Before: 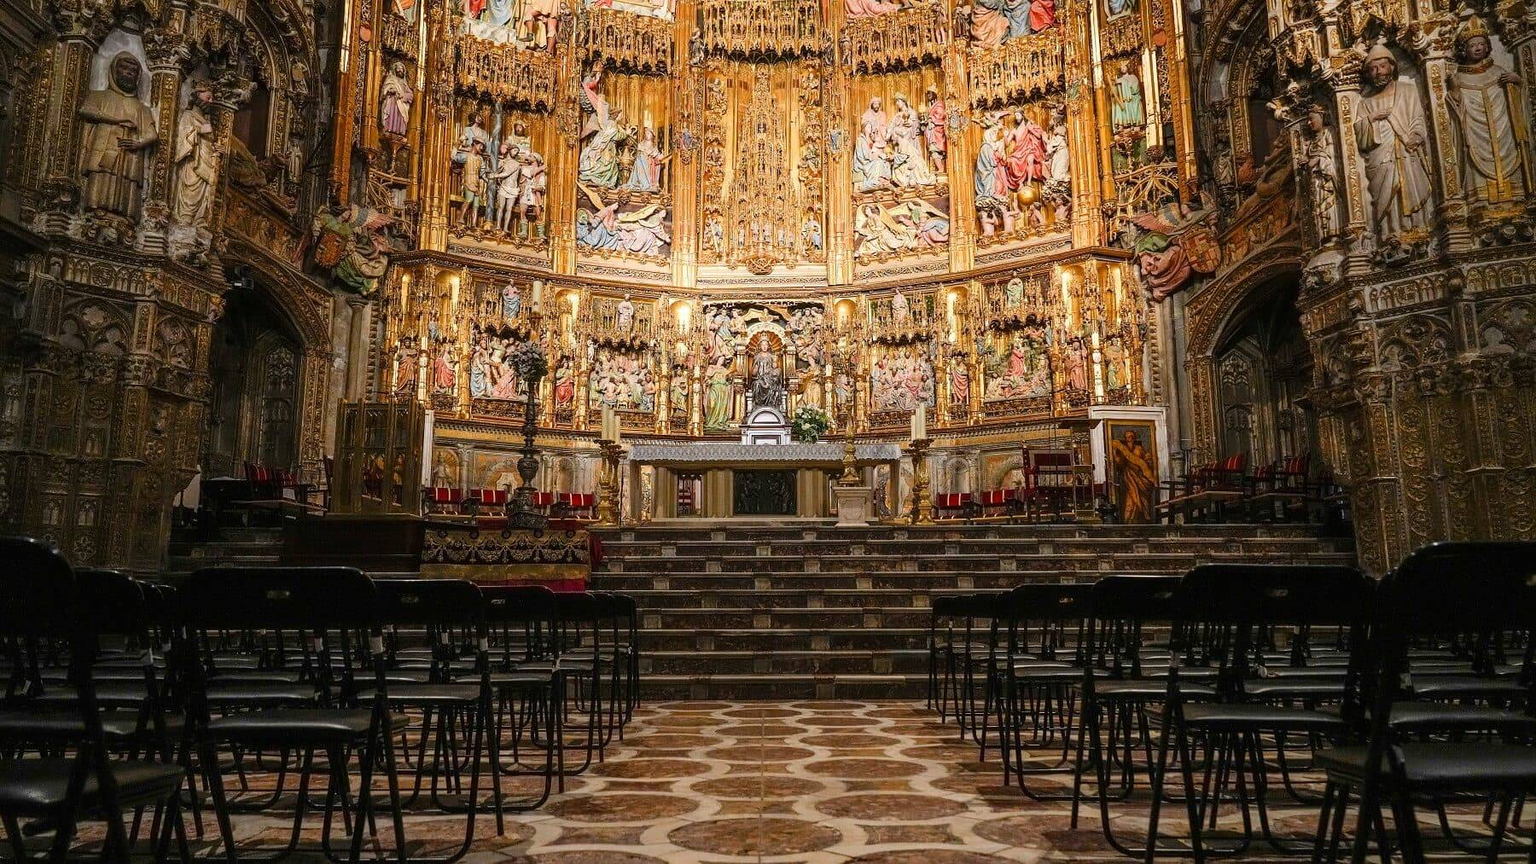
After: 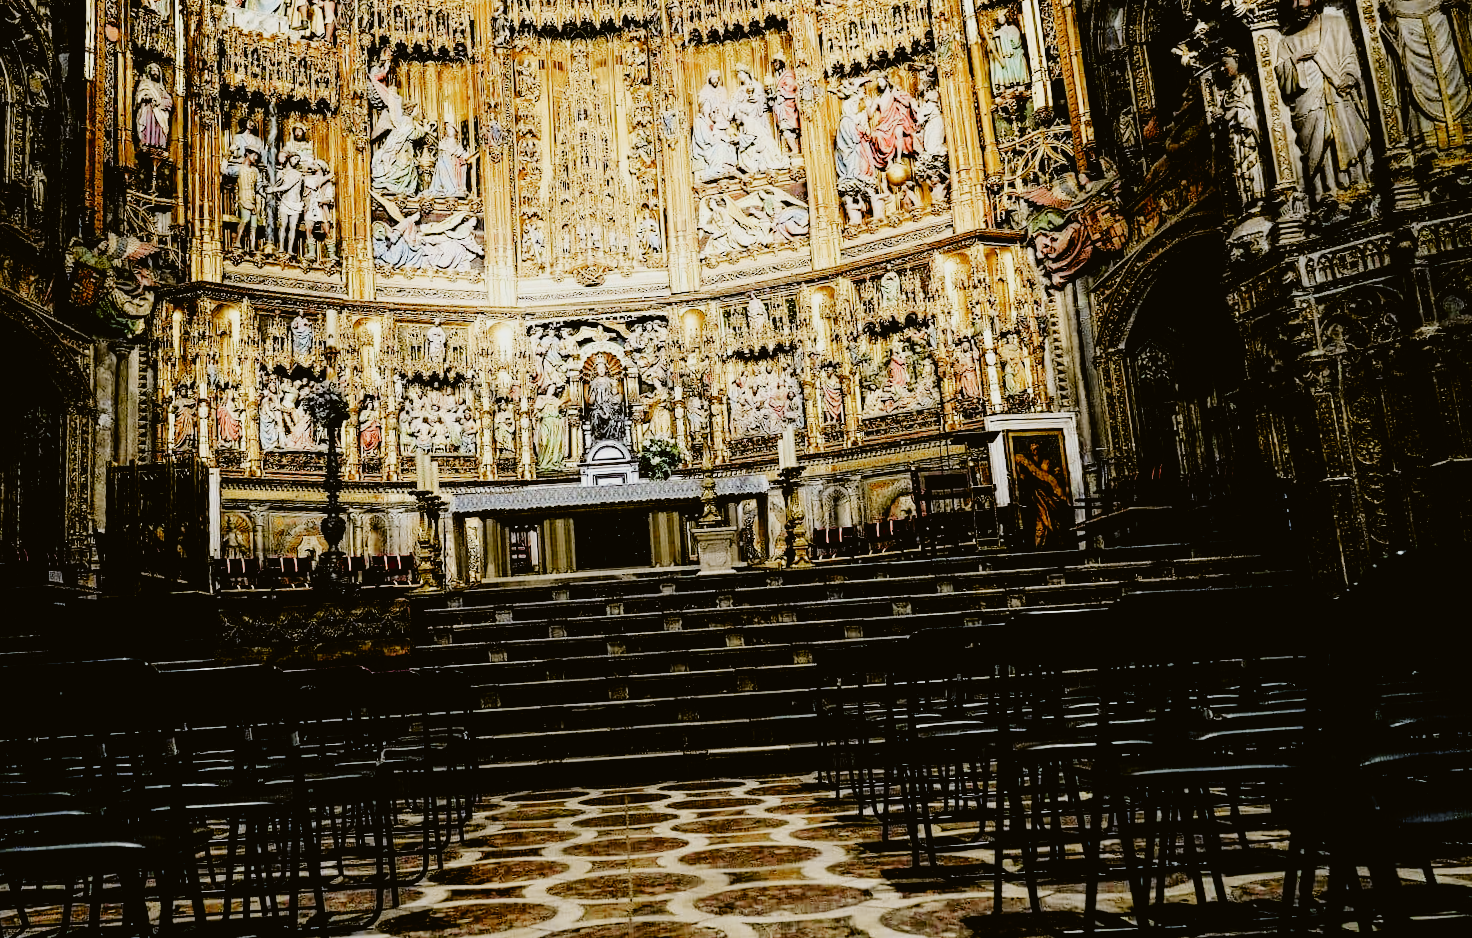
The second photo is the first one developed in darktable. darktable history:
filmic rgb: black relative exposure -2.85 EV, white relative exposure 4.56 EV, hardness 1.77, contrast 1.25, preserve chrominance no, color science v5 (2021)
contrast brightness saturation: contrast 0.06, brightness -0.01, saturation -0.23
tone equalizer: -8 EV -0.417 EV, -7 EV -0.389 EV, -6 EV -0.333 EV, -5 EV -0.222 EV, -3 EV 0.222 EV, -2 EV 0.333 EV, -1 EV 0.389 EV, +0 EV 0.417 EV, edges refinement/feathering 500, mask exposure compensation -1.57 EV, preserve details no
crop and rotate: left 14.584%
rotate and perspective: rotation -3.52°, crop left 0.036, crop right 0.964, crop top 0.081, crop bottom 0.919
color calibration: illuminant F (fluorescent), F source F9 (Cool White Deluxe 4150 K) – high CRI, x 0.374, y 0.373, temperature 4158.34 K
tone curve: curves: ch0 [(0, 0.021) (0.049, 0.044) (0.152, 0.14) (0.328, 0.377) (0.473, 0.543) (0.641, 0.705) (0.85, 0.894) (1, 0.969)]; ch1 [(0, 0) (0.302, 0.331) (0.433, 0.432) (0.472, 0.47) (0.502, 0.503) (0.527, 0.516) (0.564, 0.573) (0.614, 0.626) (0.677, 0.701) (0.859, 0.885) (1, 1)]; ch2 [(0, 0) (0.33, 0.301) (0.447, 0.44) (0.487, 0.496) (0.502, 0.516) (0.535, 0.563) (0.565, 0.597) (0.608, 0.641) (1, 1)], color space Lab, independent channels, preserve colors none
